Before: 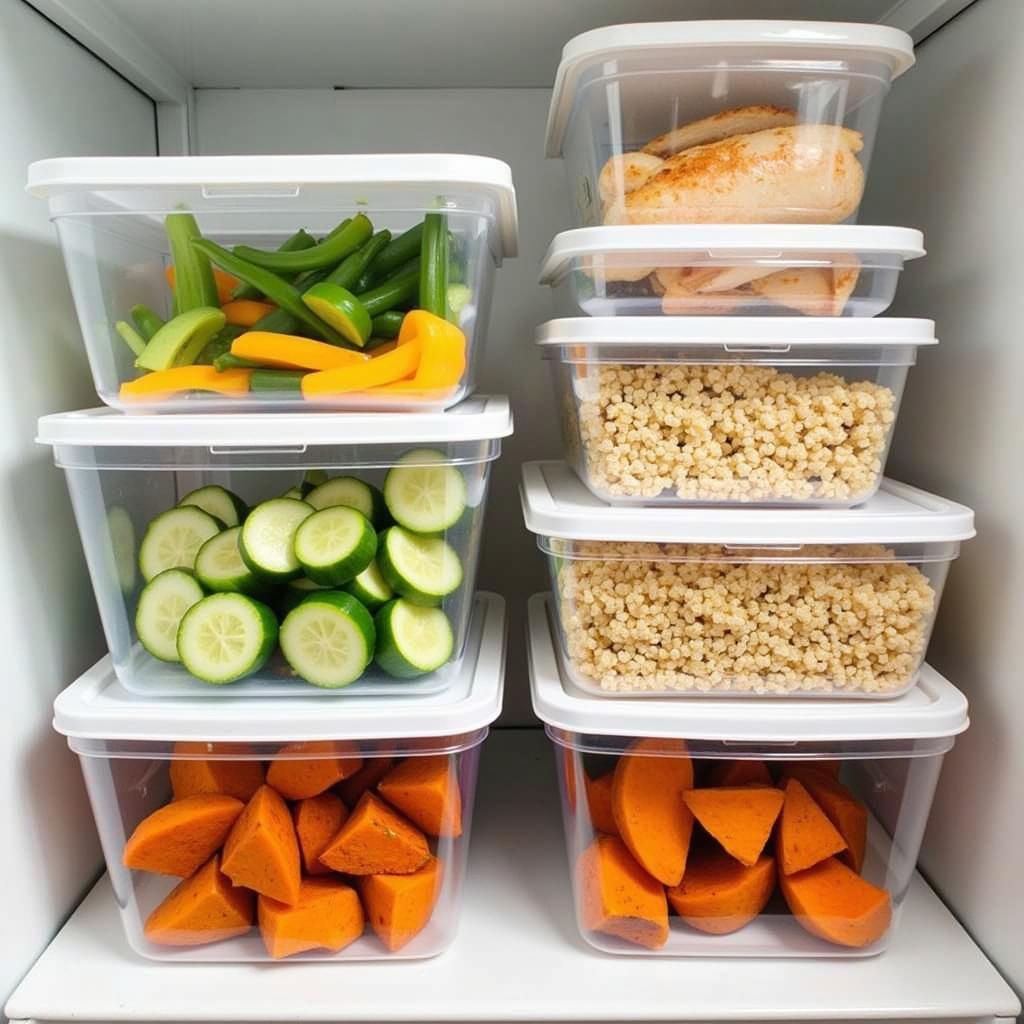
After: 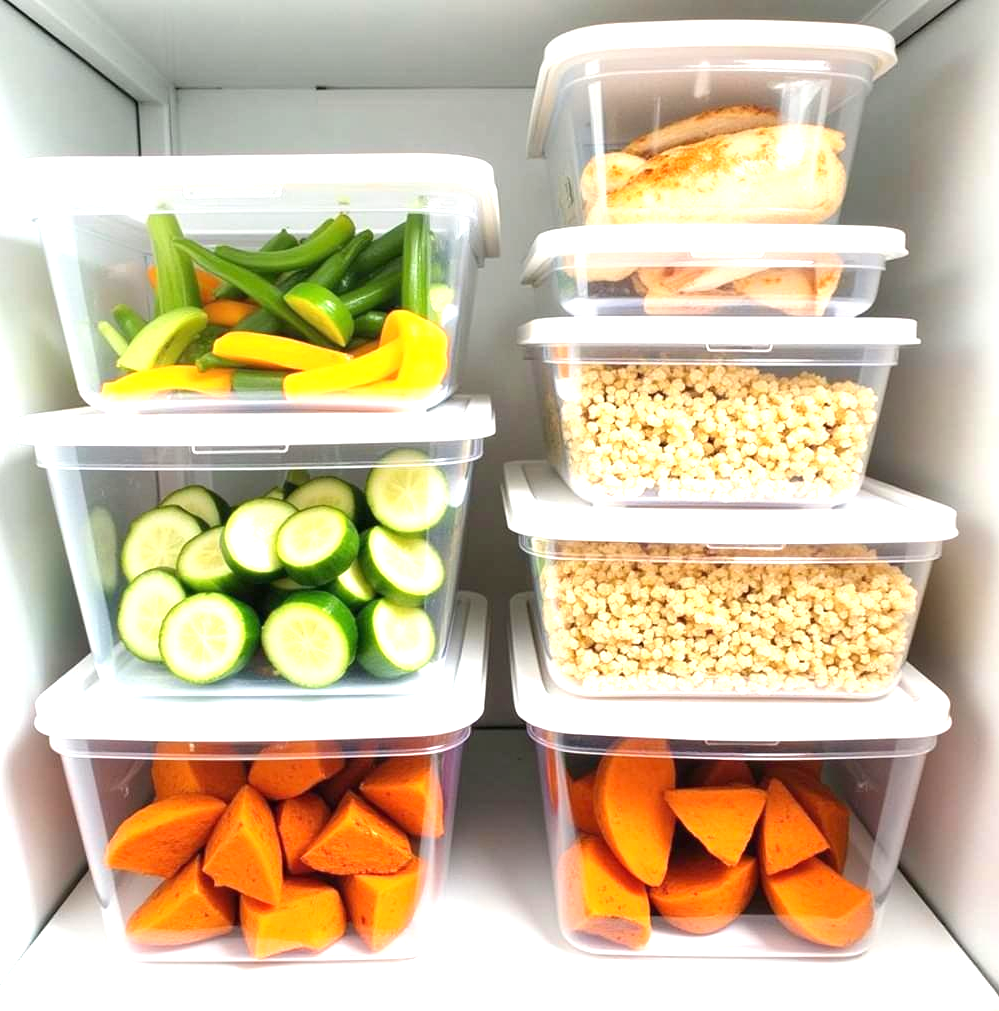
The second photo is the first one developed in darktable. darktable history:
crop and rotate: left 1.782%, right 0.578%, bottom 1.269%
exposure: exposure 1 EV, compensate highlight preservation false
